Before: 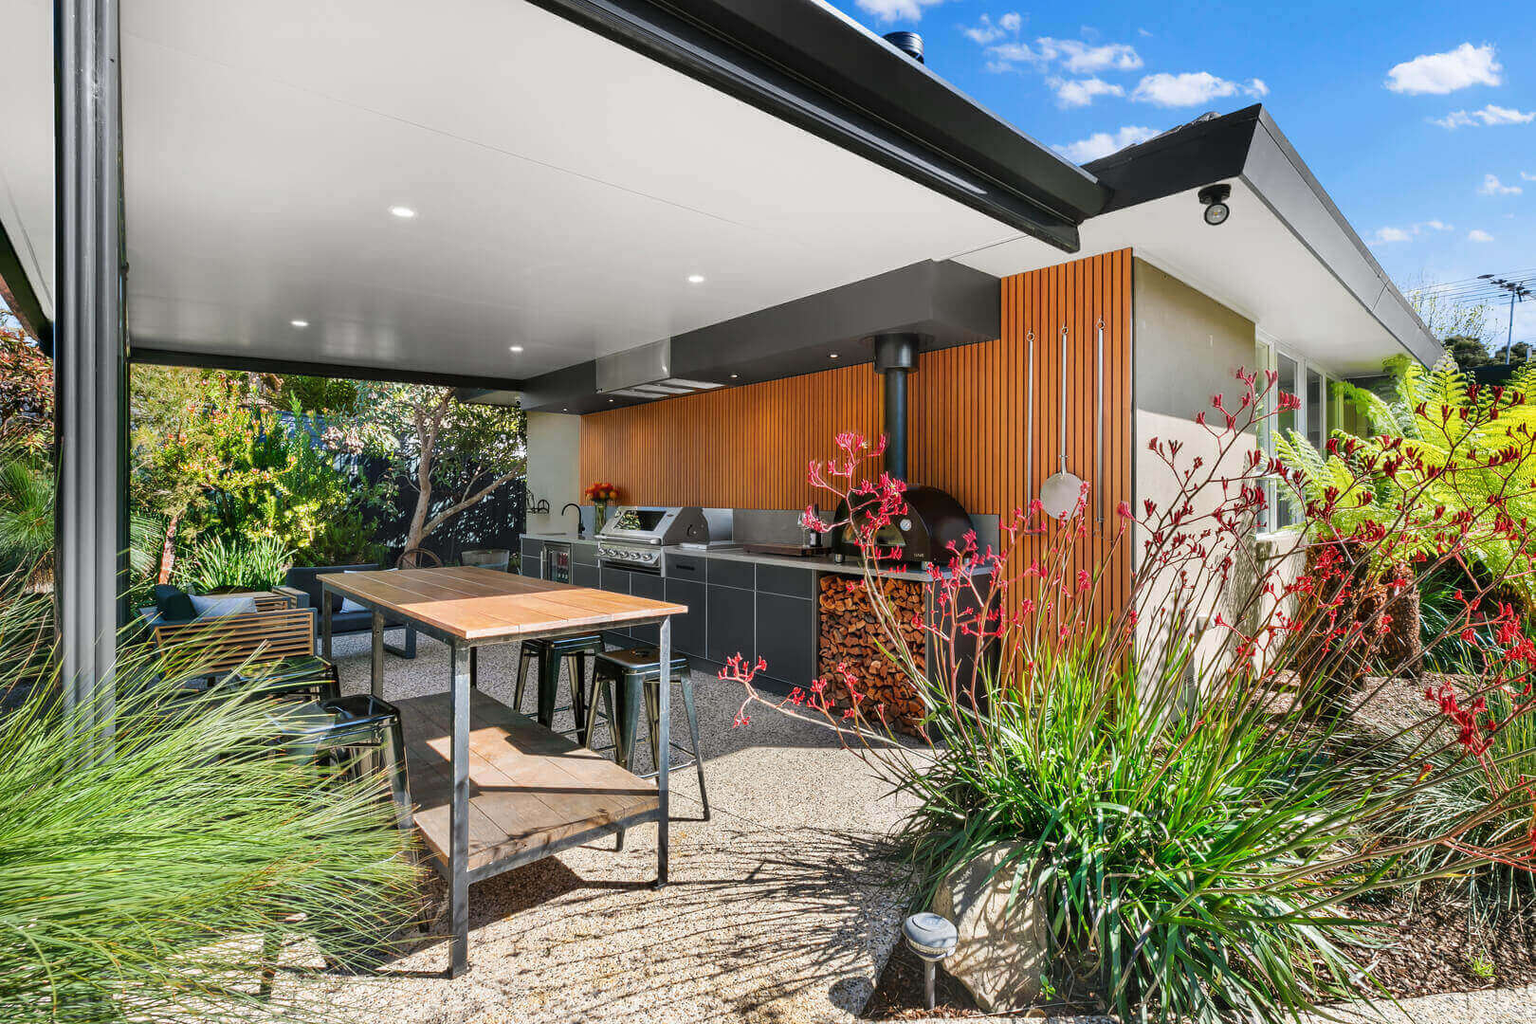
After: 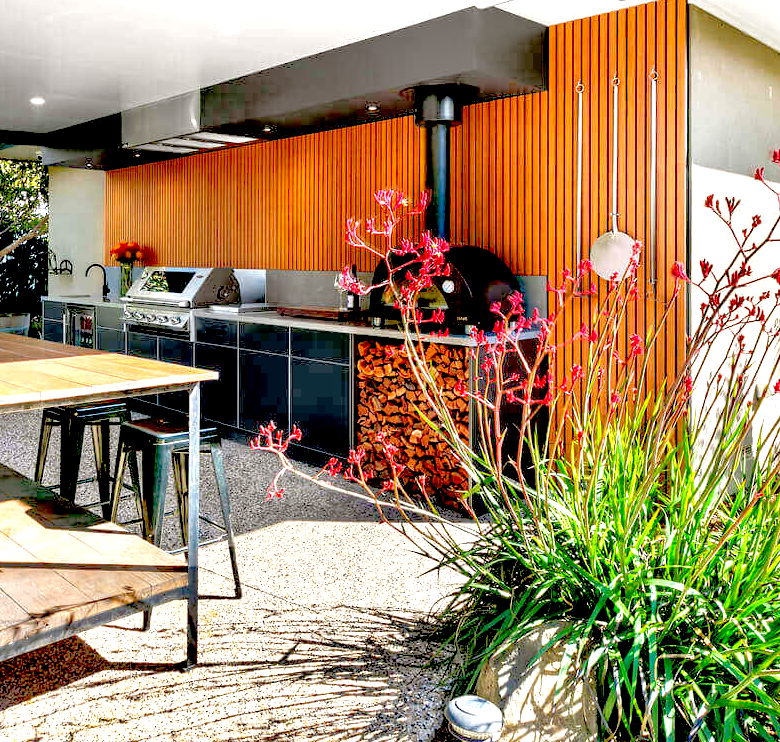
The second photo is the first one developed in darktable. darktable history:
exposure: black level correction 0.033, exposure 0.908 EV, compensate highlight preservation false
tone equalizer: -7 EV 0.152 EV, -6 EV 0.584 EV, -5 EV 1.12 EV, -4 EV 1.32 EV, -3 EV 1.13 EV, -2 EV 0.6 EV, -1 EV 0.148 EV
crop: left 31.323%, top 24.725%, right 20.472%, bottom 6.526%
color correction: highlights b* -0.056, saturation 0.982
